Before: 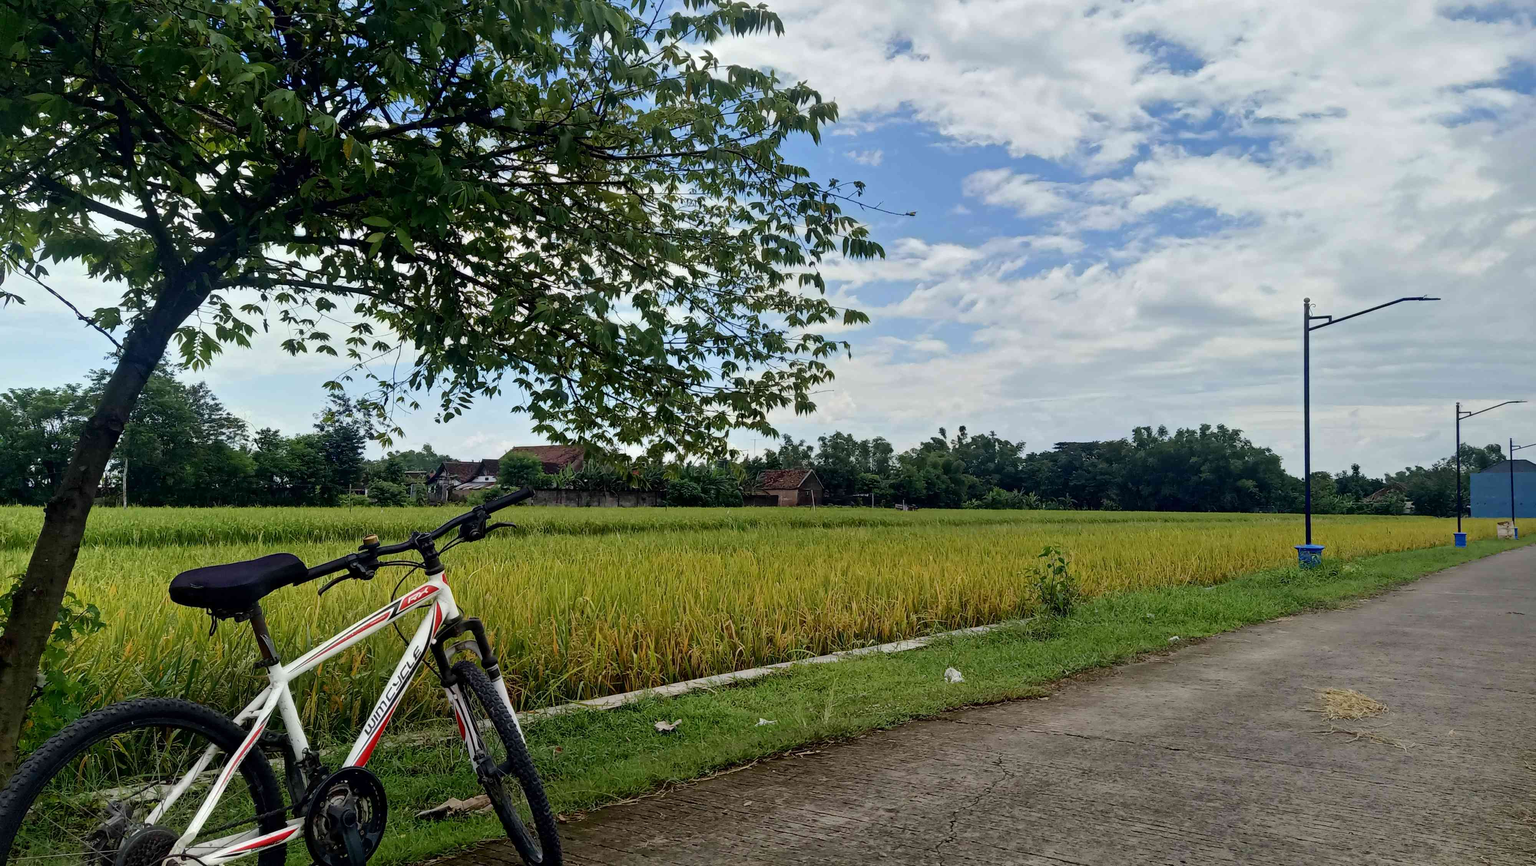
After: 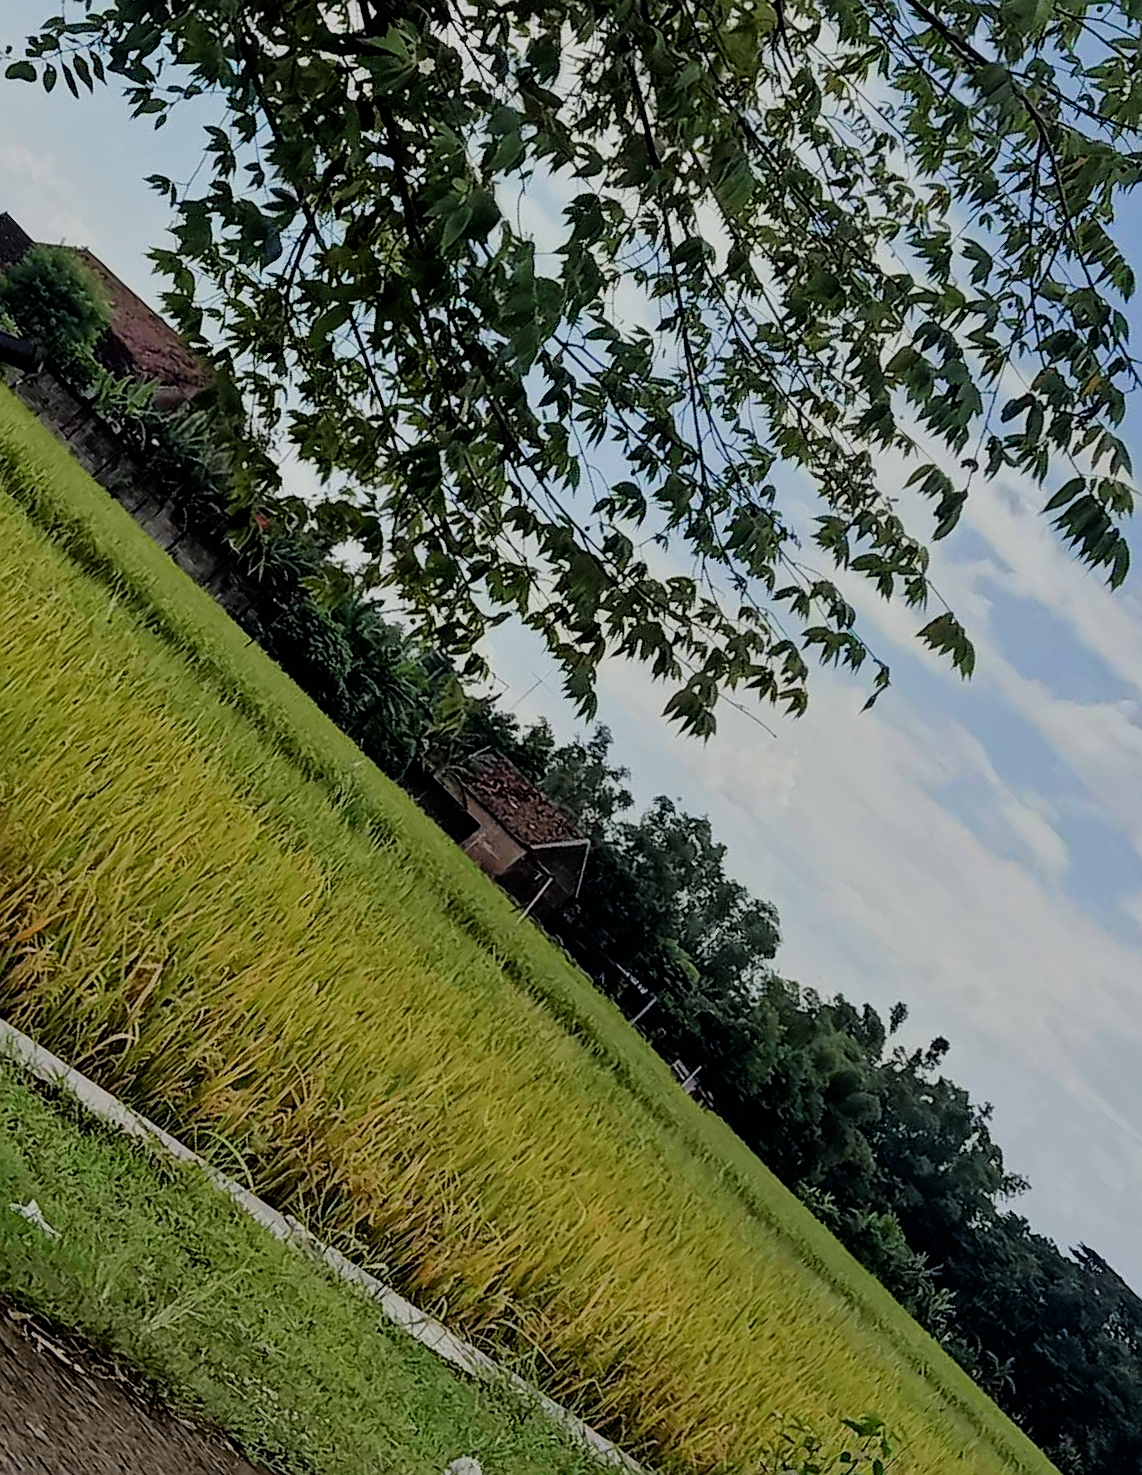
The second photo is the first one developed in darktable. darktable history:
crop and rotate: angle -45.35°, top 16.135%, right 0.848%, bottom 11.67%
filmic rgb: black relative exposure -7.09 EV, white relative exposure 5.37 EV, hardness 3.03
sharpen: amount 0.582
